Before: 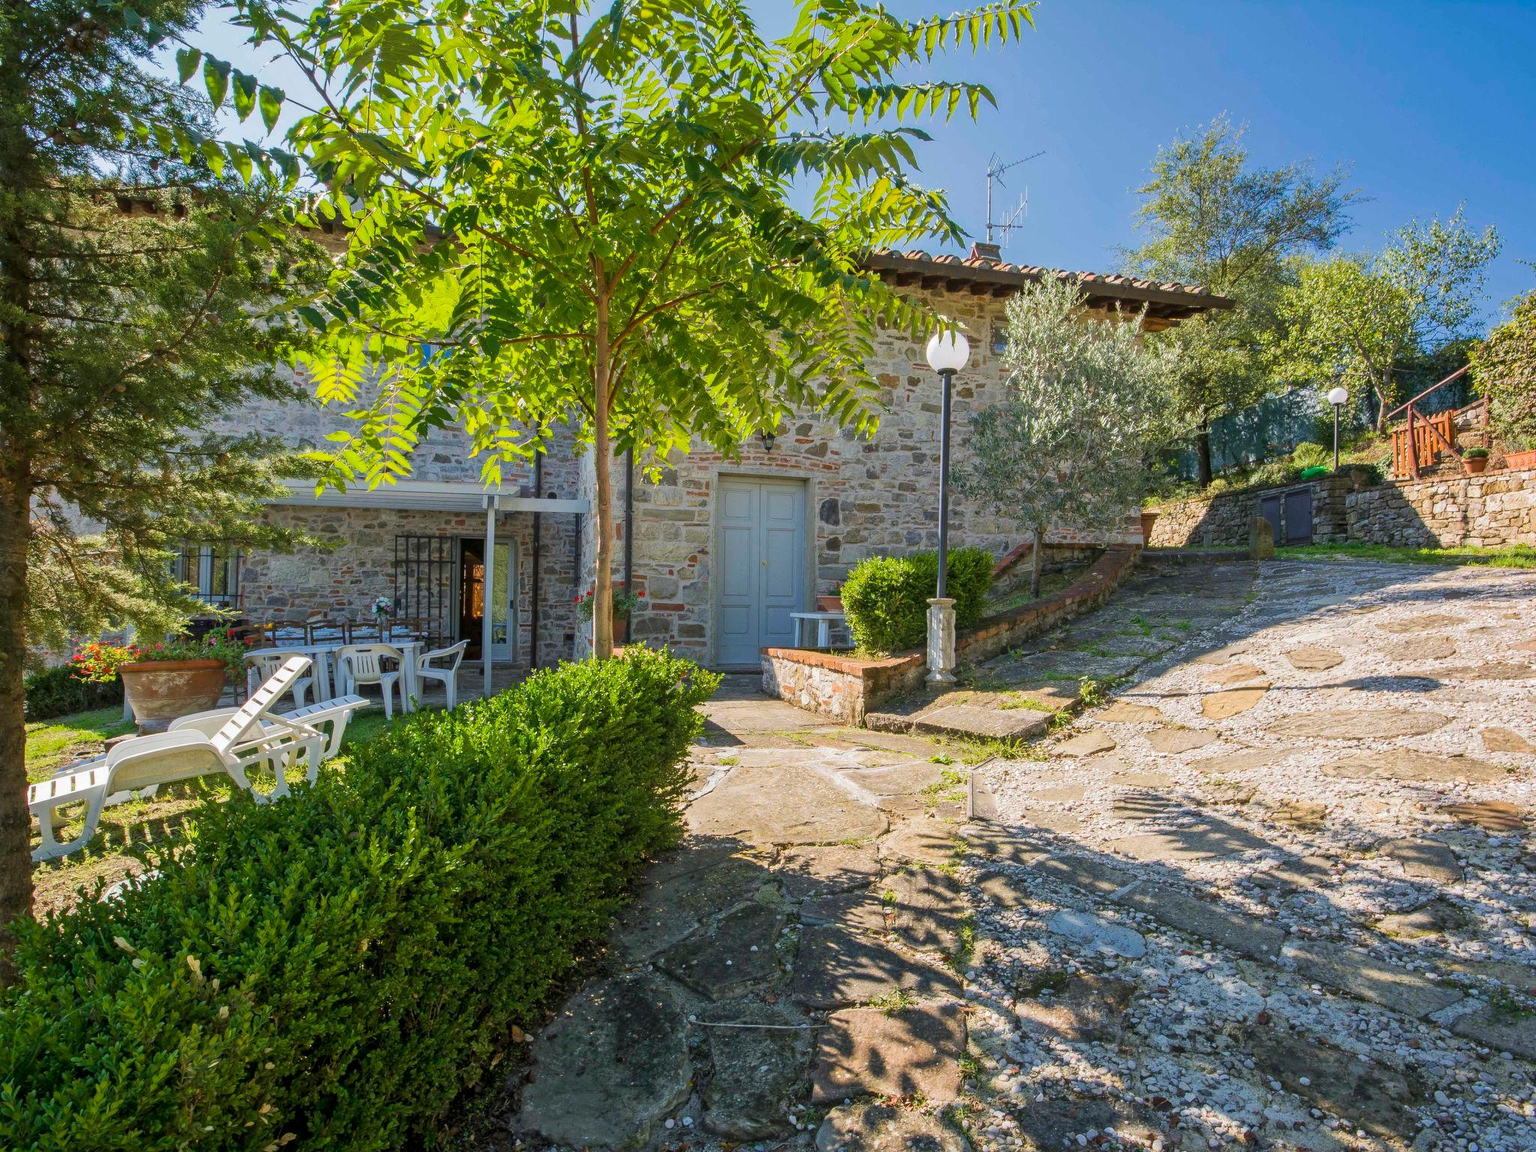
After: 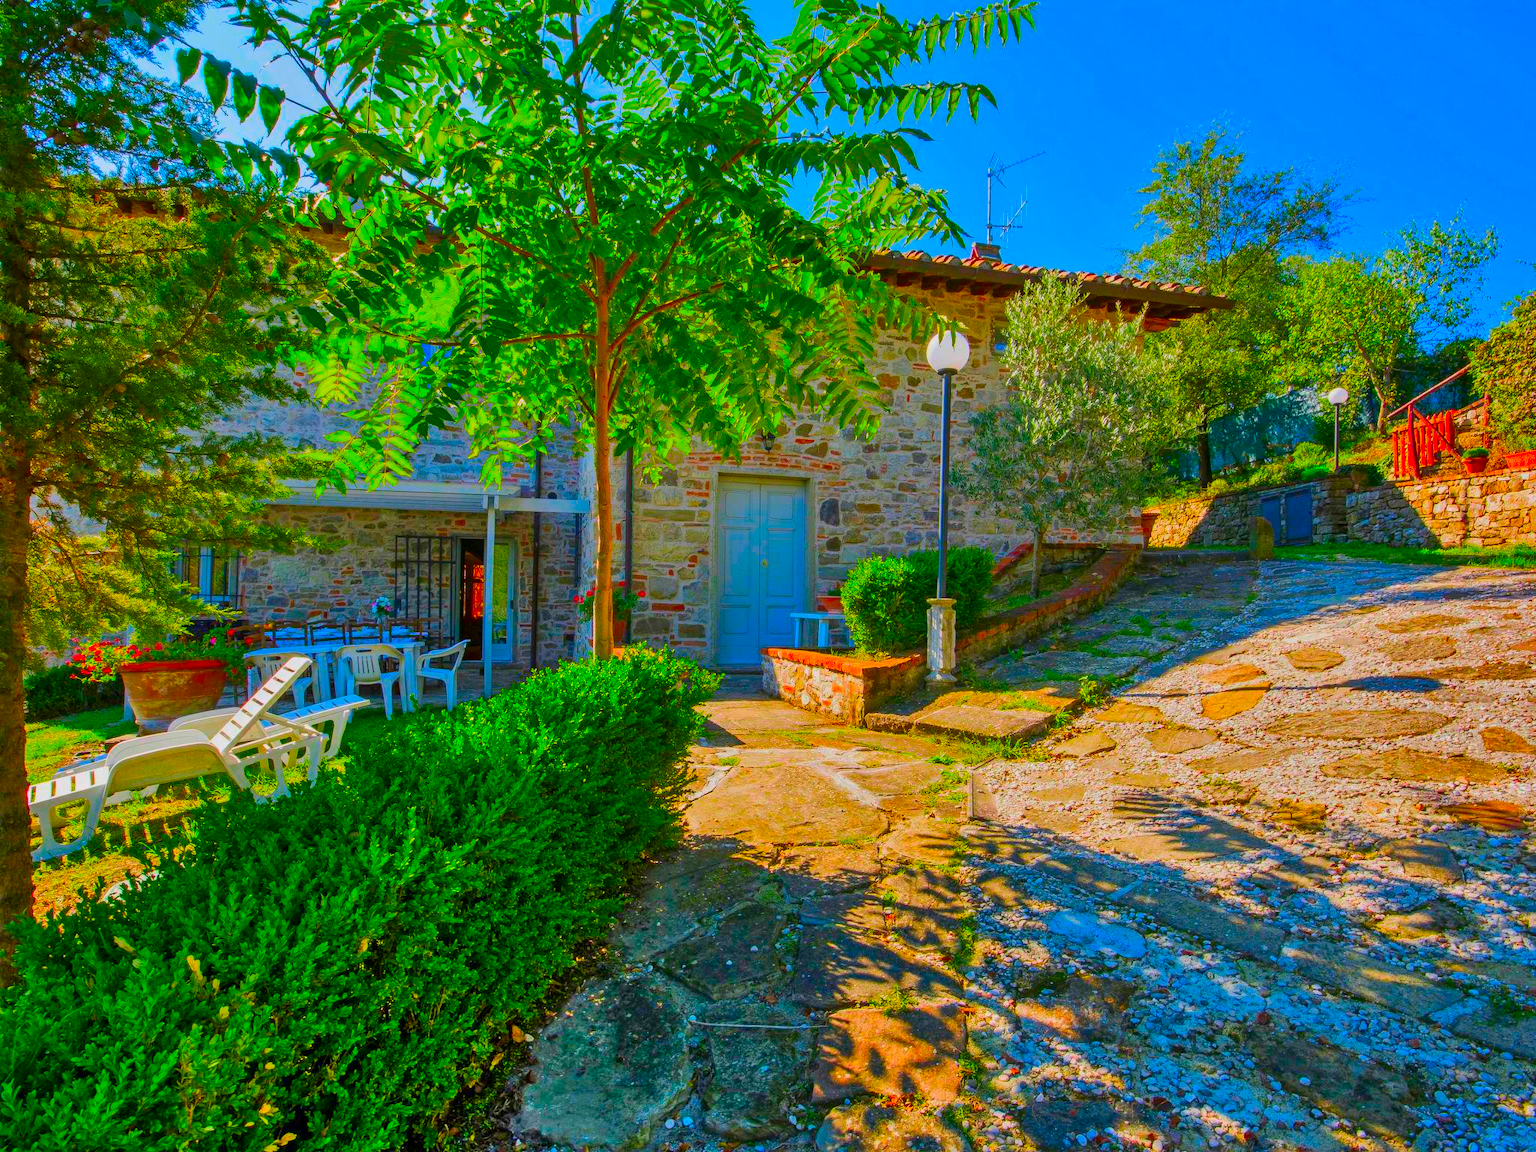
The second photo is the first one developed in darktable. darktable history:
shadows and highlights: shadows 81.09, white point adjustment -9.01, highlights -61.26, soften with gaussian
base curve: curves: ch0 [(0, 0) (0.297, 0.298) (1, 1)], preserve colors none
color correction: highlights b* 0.017, saturation 2.94
